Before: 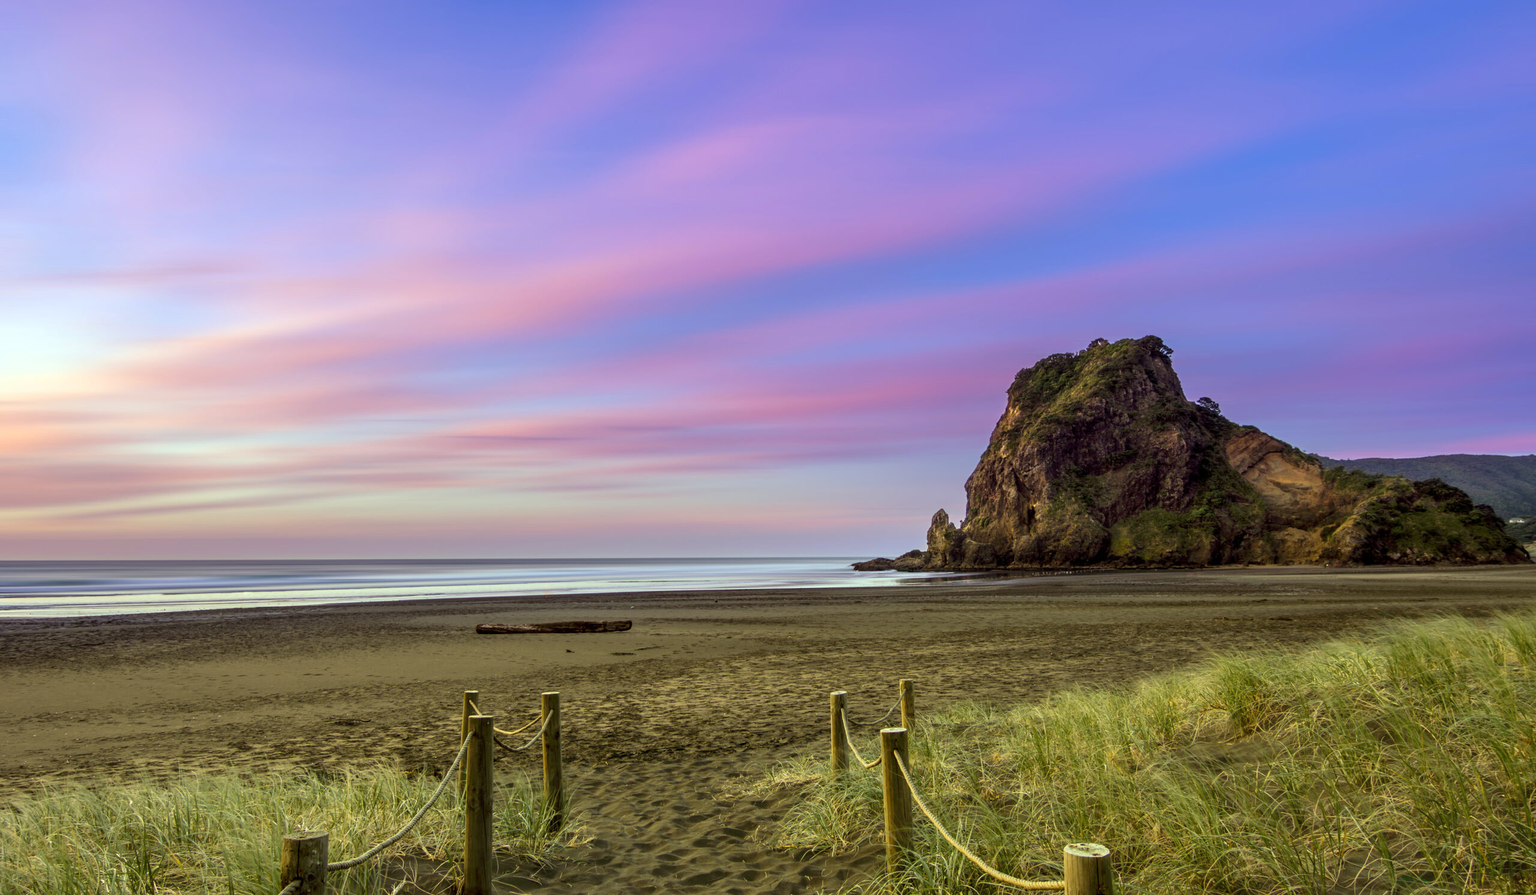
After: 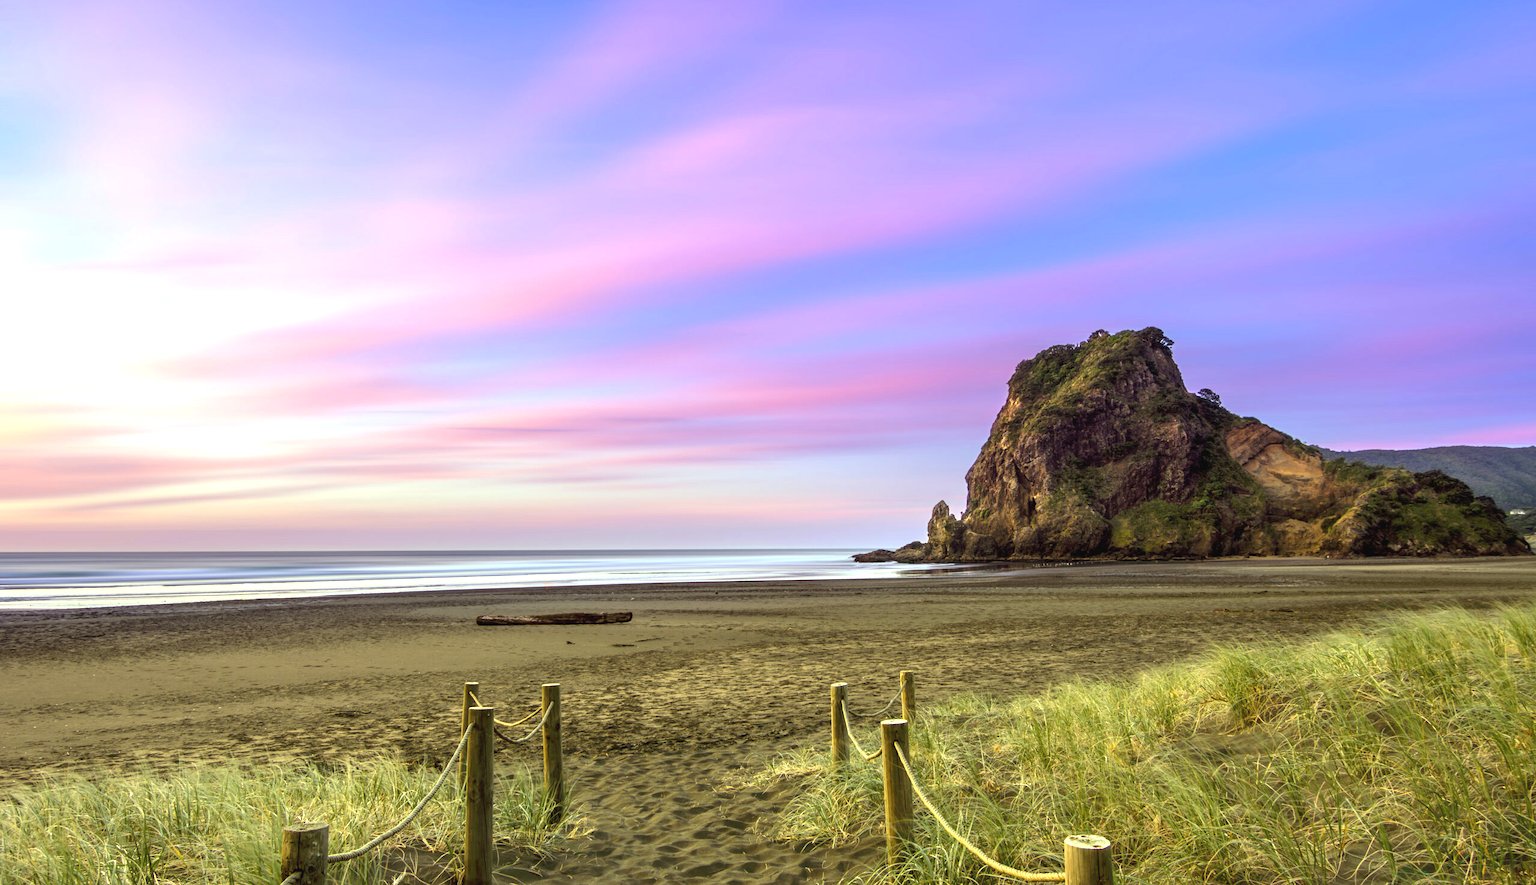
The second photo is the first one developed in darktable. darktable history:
exposure: black level correction -0.002, exposure 0.708 EV, compensate exposure bias true, compensate highlight preservation false
crop: top 1.049%, right 0.001%
